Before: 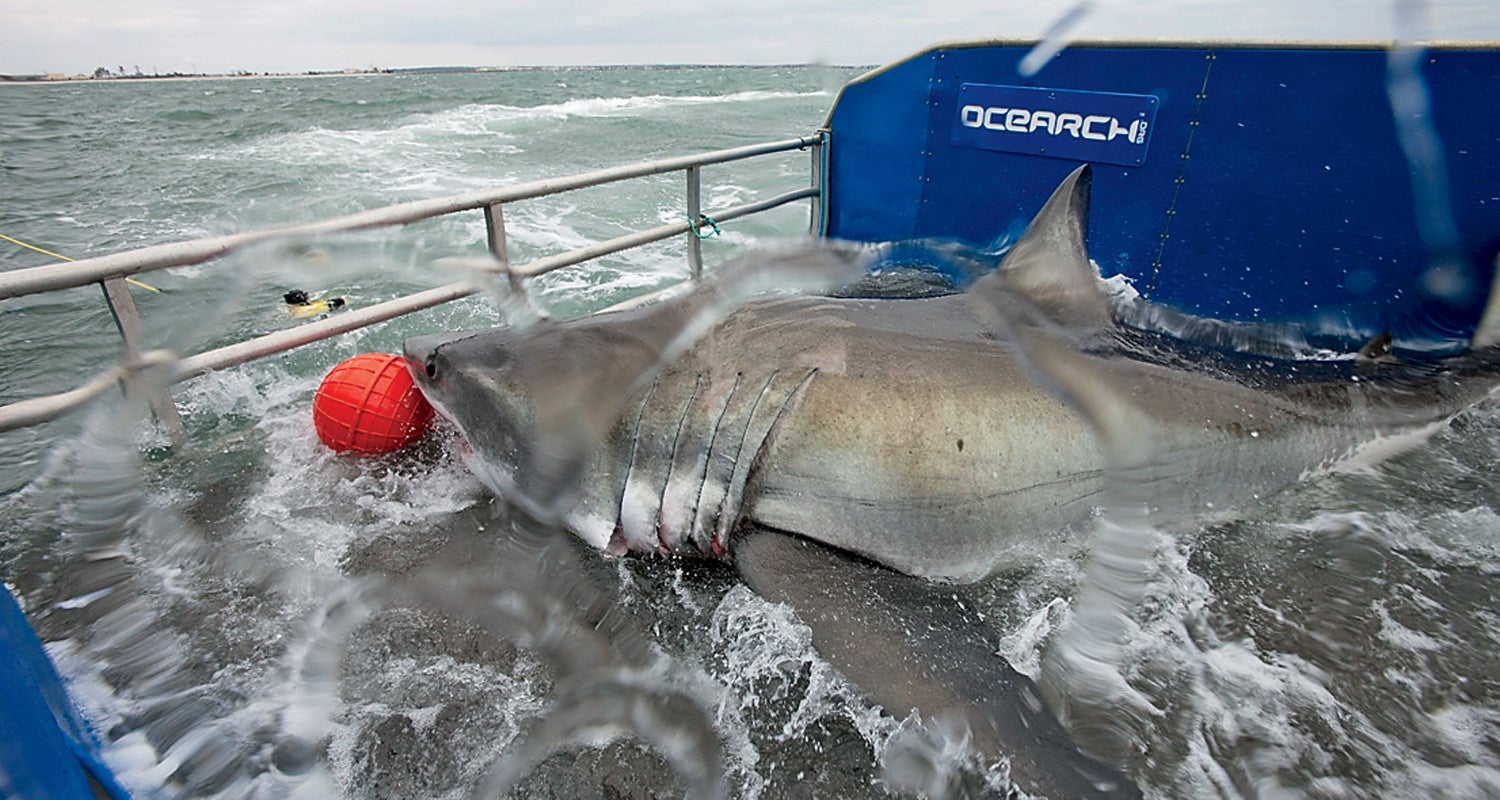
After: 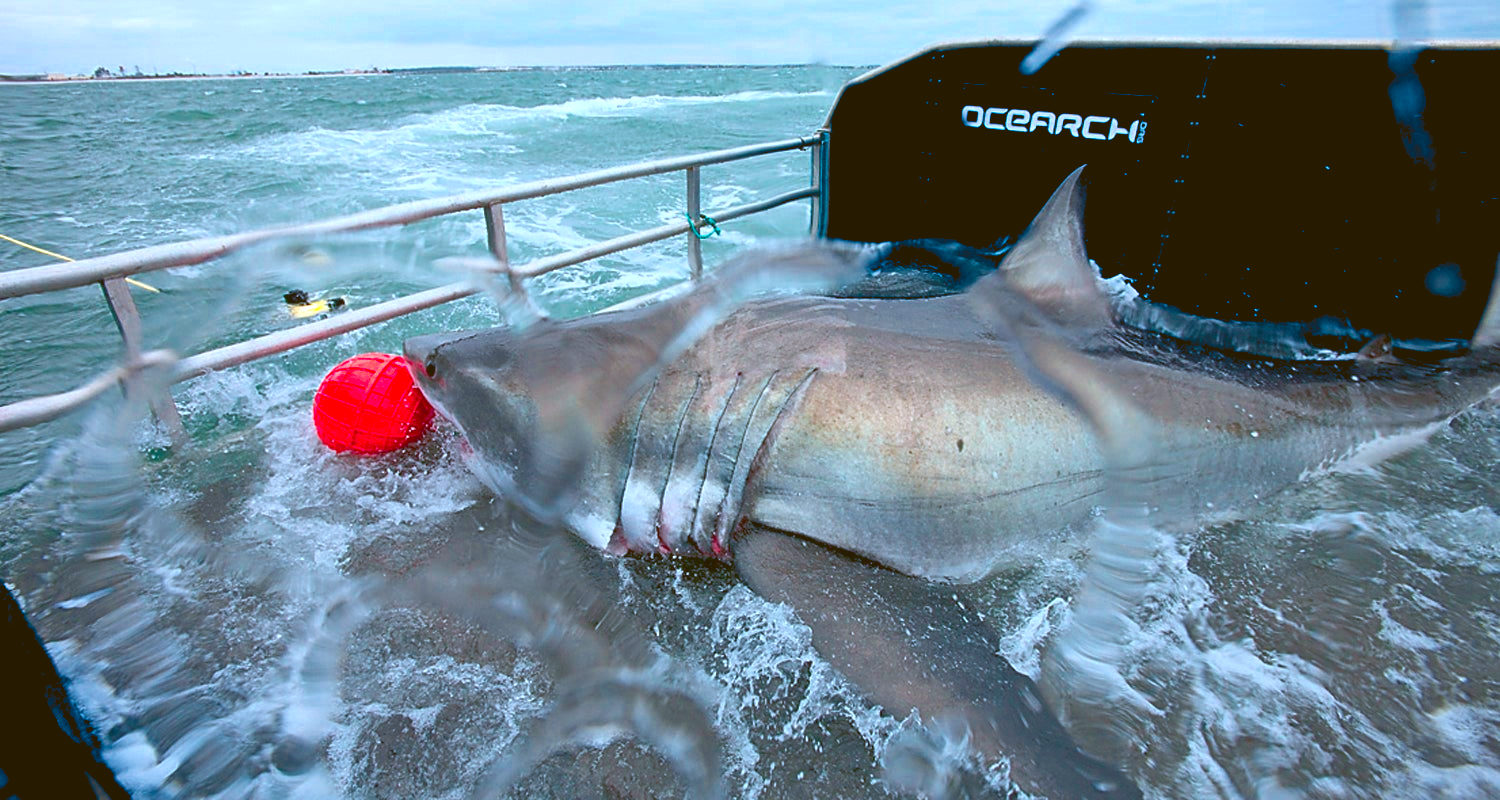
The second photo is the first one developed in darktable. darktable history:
rgb curve: curves: ch0 [(0, 0) (0.072, 0.166) (0.217, 0.293) (0.414, 0.42) (1, 1)], compensate middle gray true, preserve colors basic power
color calibration: output R [1.422, -0.35, -0.252, 0], output G [-0.238, 1.259, -0.084, 0], output B [-0.081, -0.196, 1.58, 0], output brightness [0.49, 0.671, -0.57, 0], illuminant same as pipeline (D50), adaptation none (bypass), saturation algorithm version 1 (2020)
color balance: lift [1.004, 1.002, 1.002, 0.998], gamma [1, 1.007, 1.002, 0.993], gain [1, 0.977, 1.013, 1.023], contrast -3.64%
